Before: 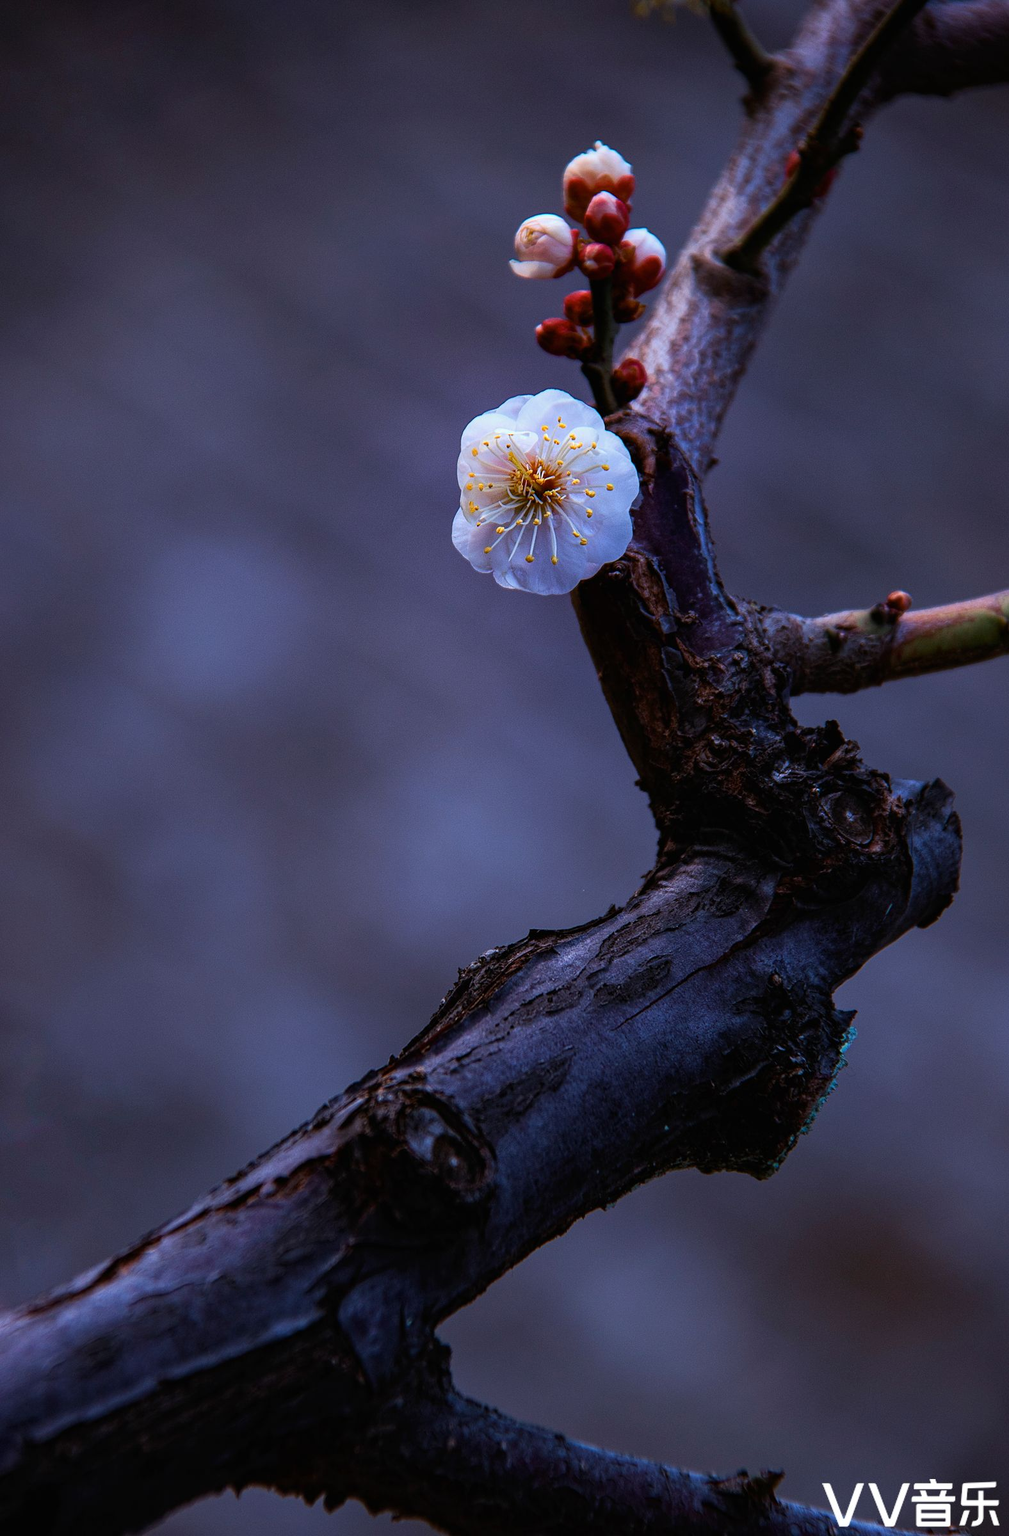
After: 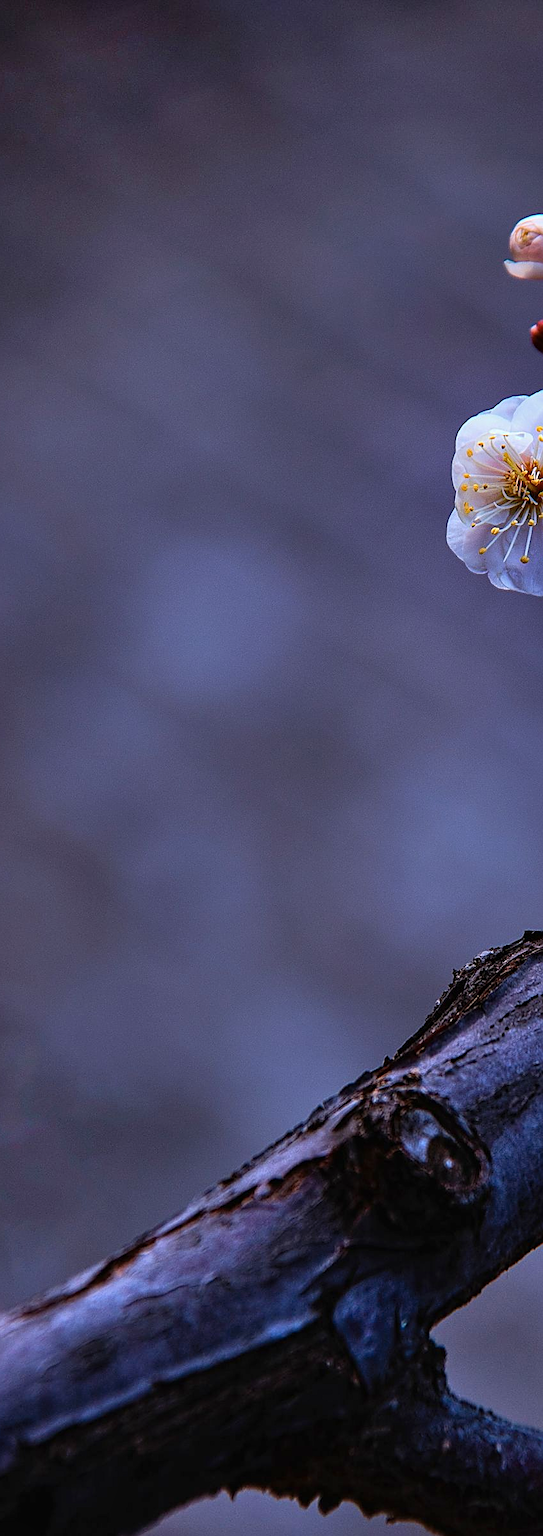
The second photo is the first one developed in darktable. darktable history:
shadows and highlights: soften with gaussian
sharpen: on, module defaults
crop: left 0.587%, right 45.588%, bottom 0.086%
